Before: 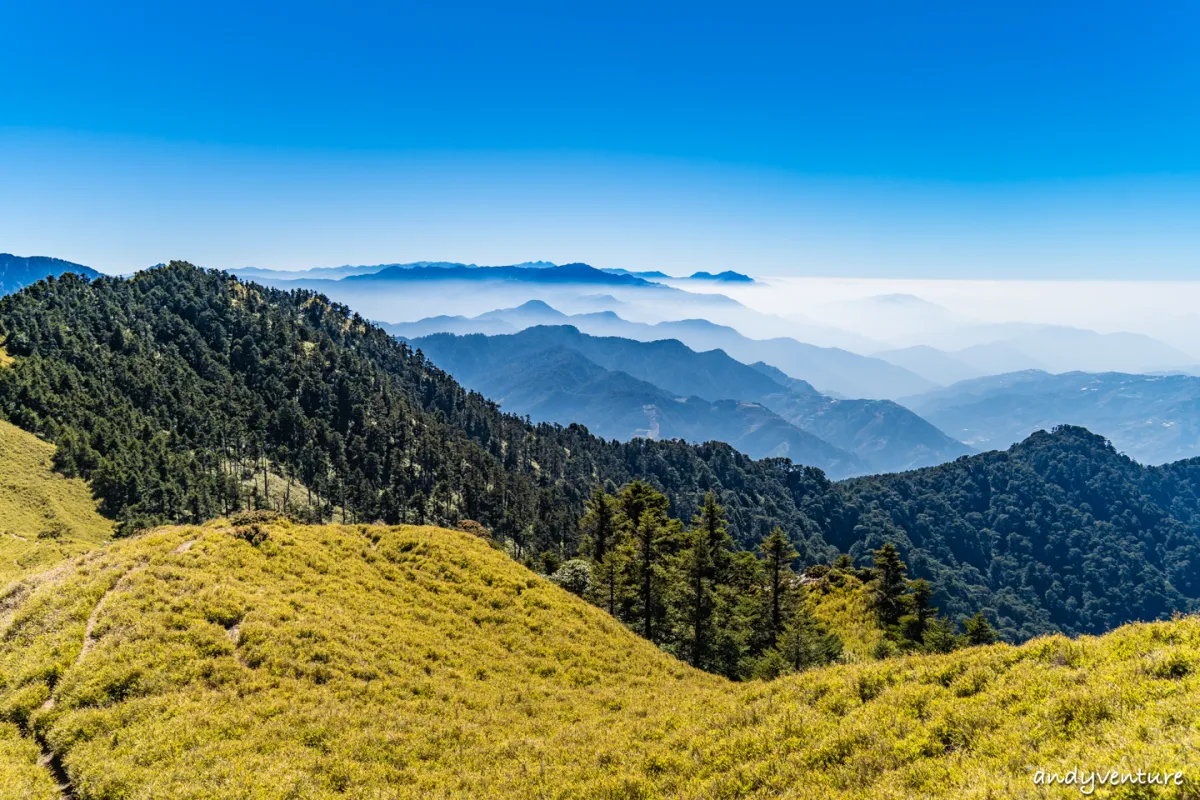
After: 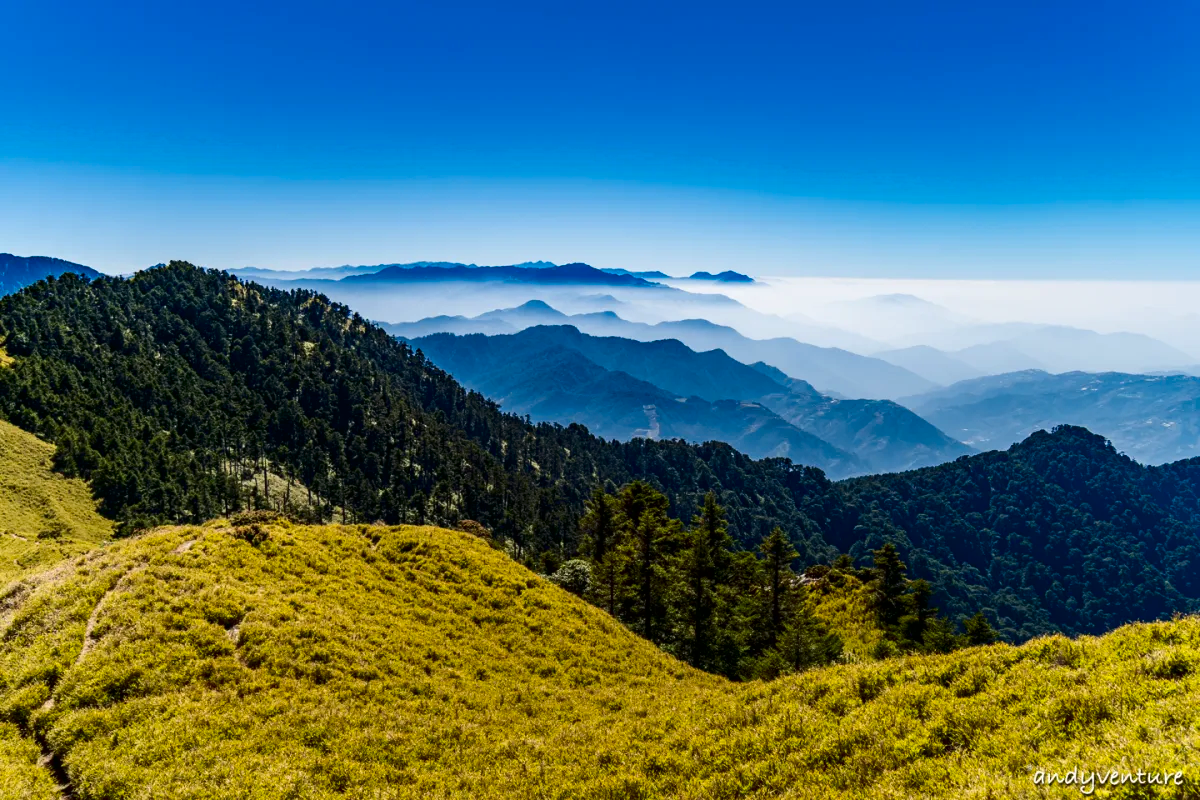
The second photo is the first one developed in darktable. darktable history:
color balance rgb: on, module defaults
contrast brightness saturation: contrast 0.13, brightness -0.24, saturation 0.14
